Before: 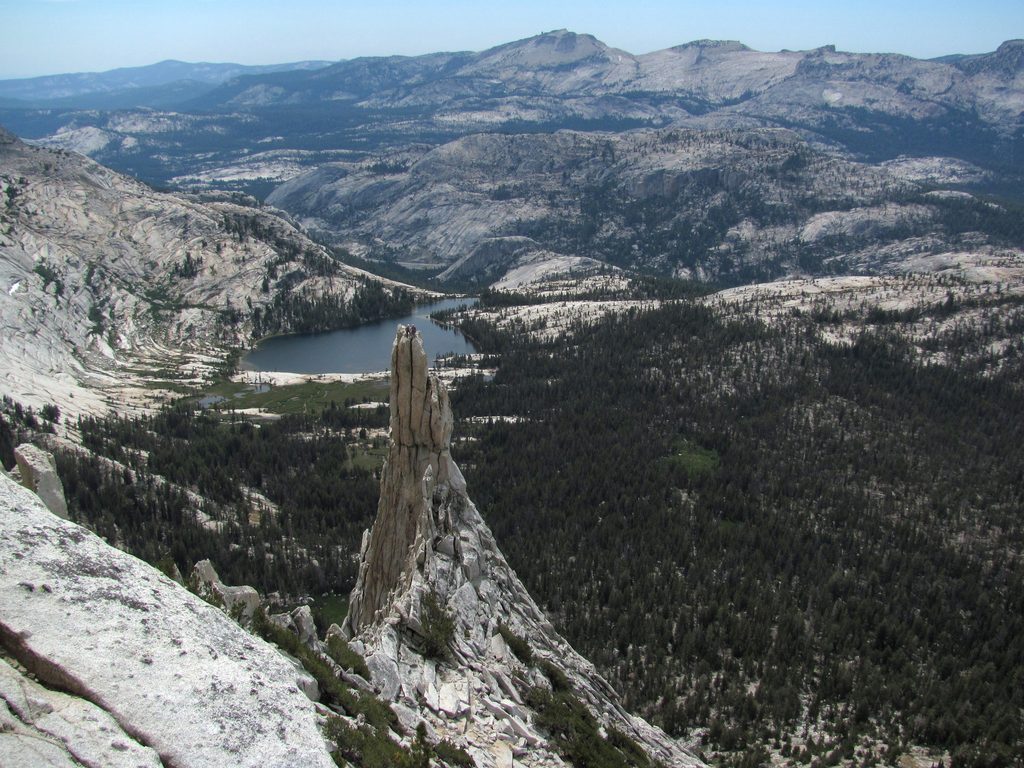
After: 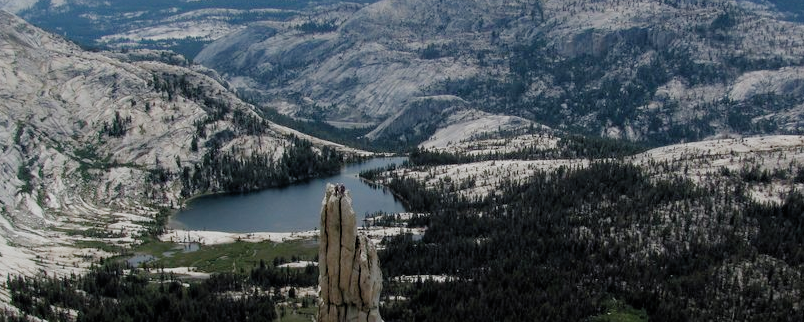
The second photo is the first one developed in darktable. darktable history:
crop: left 6.951%, top 18.42%, right 14.456%, bottom 39.566%
filmic rgb: black relative exposure -4.79 EV, white relative exposure 4.03 EV, hardness 2.79, preserve chrominance no, color science v5 (2021)
